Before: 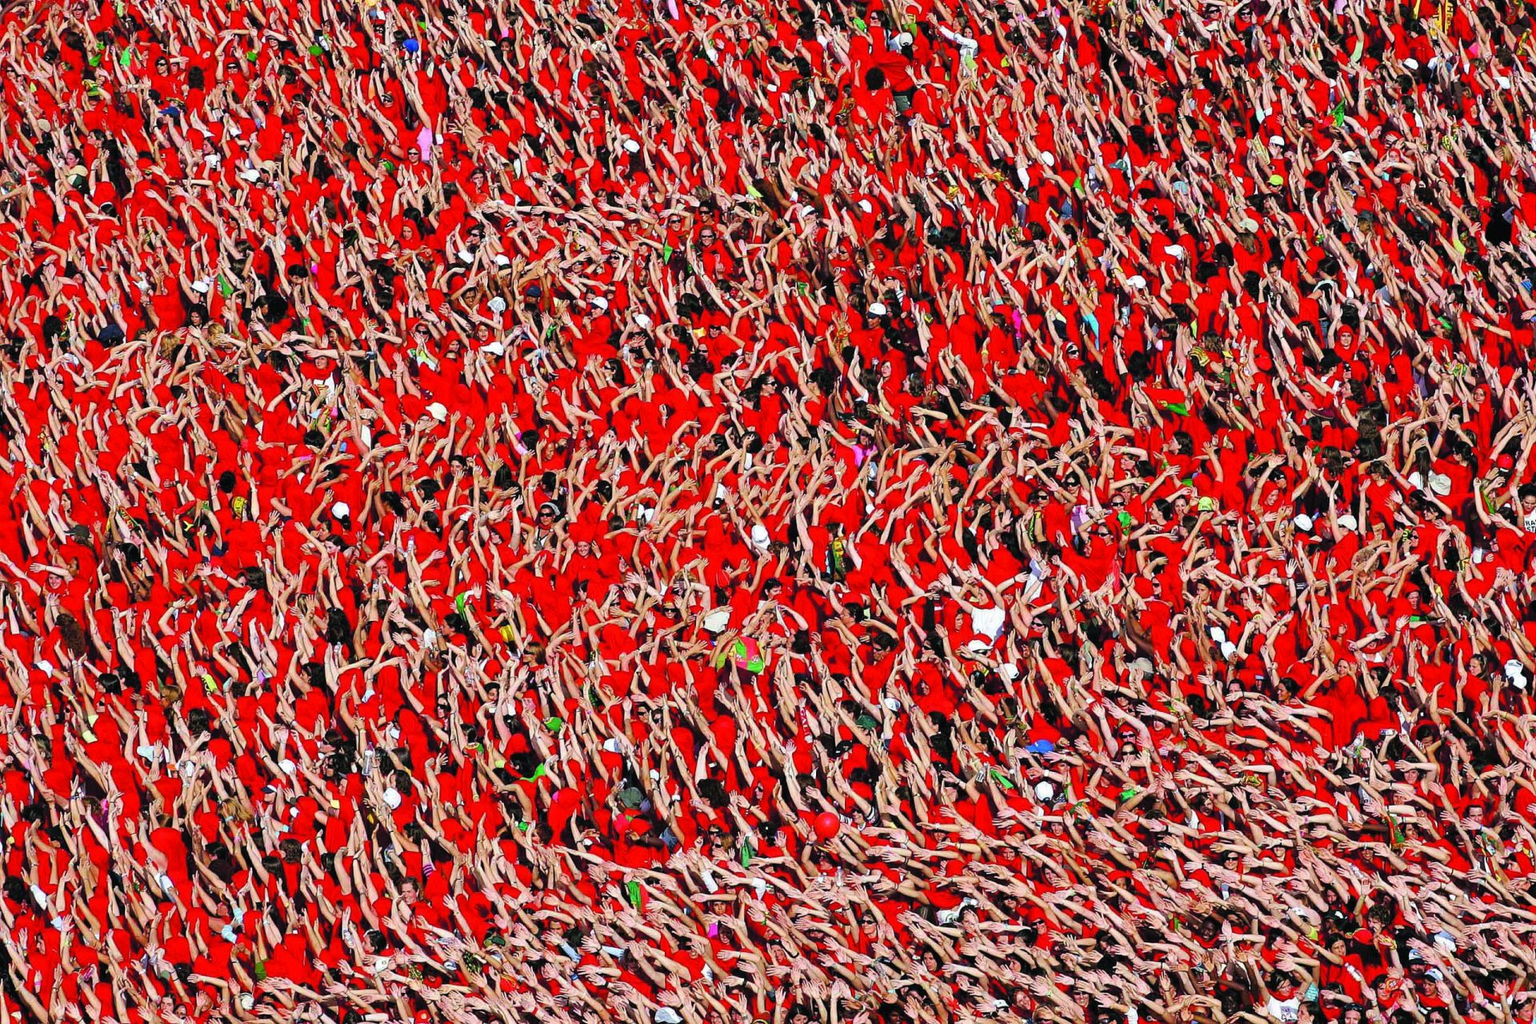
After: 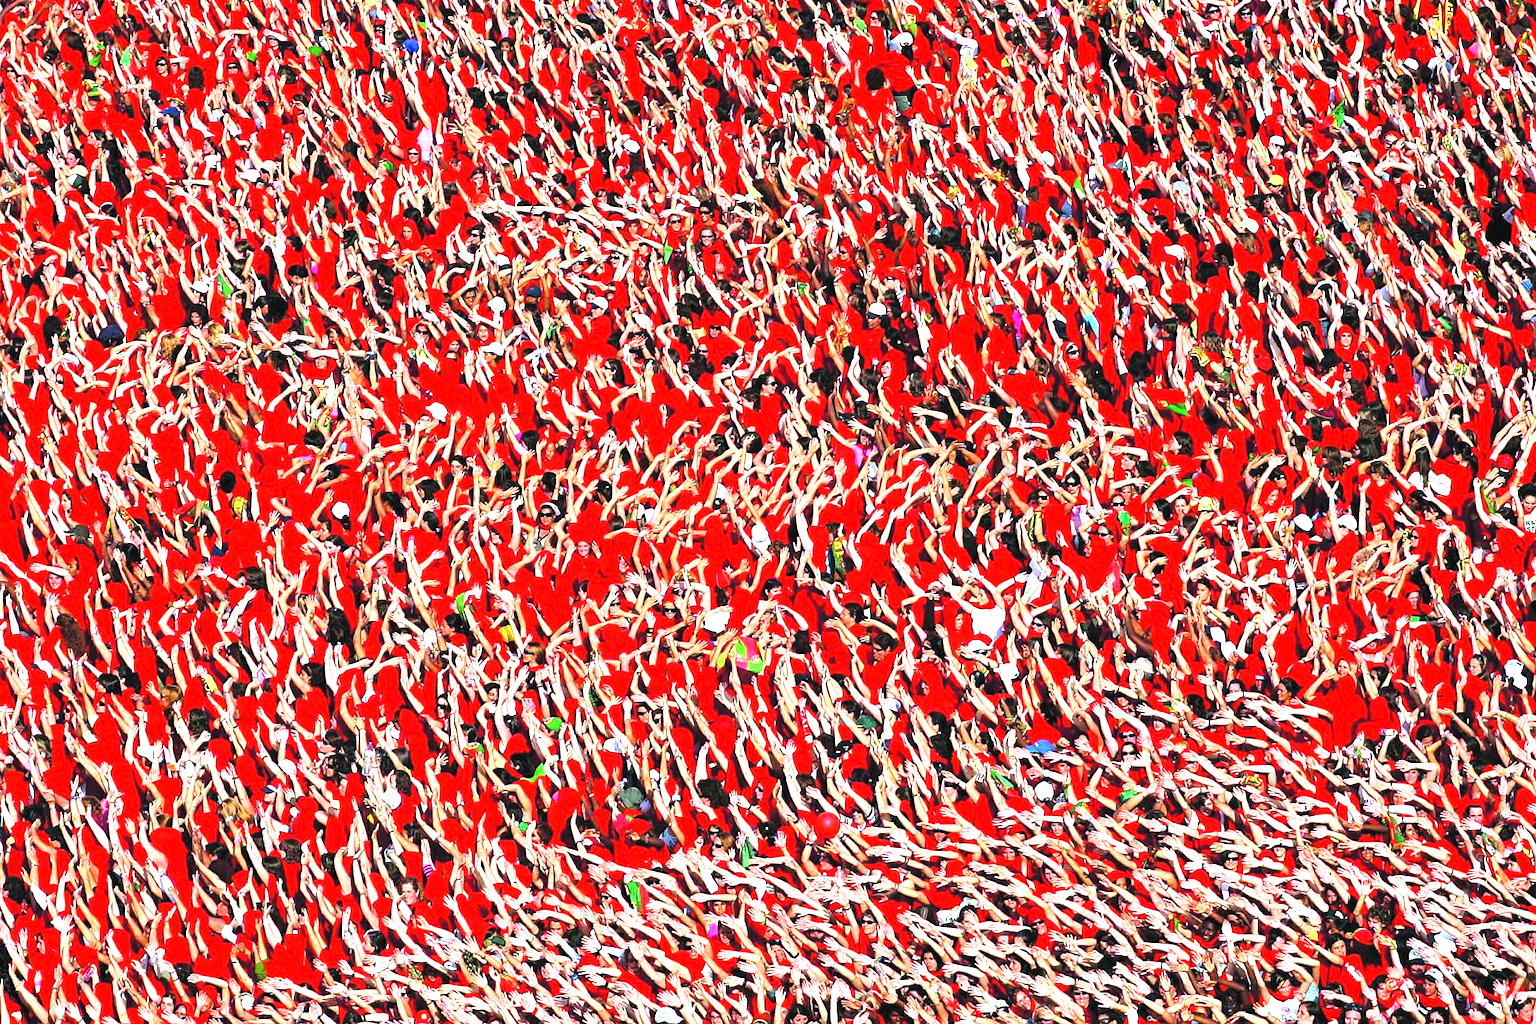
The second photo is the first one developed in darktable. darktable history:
exposure: exposure 1.166 EV, compensate highlight preservation false
